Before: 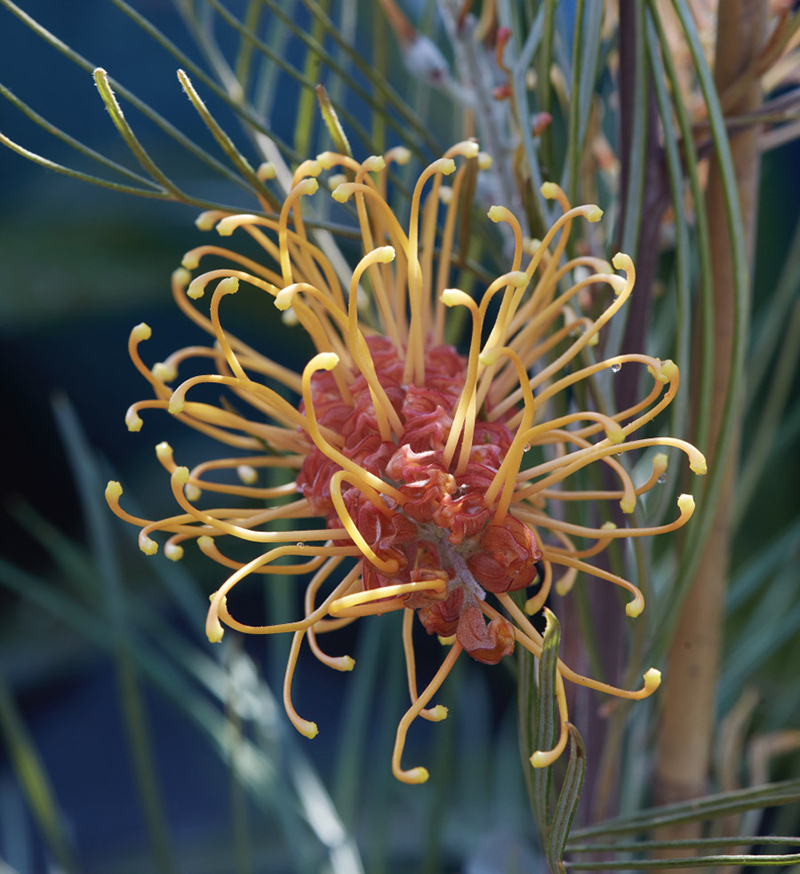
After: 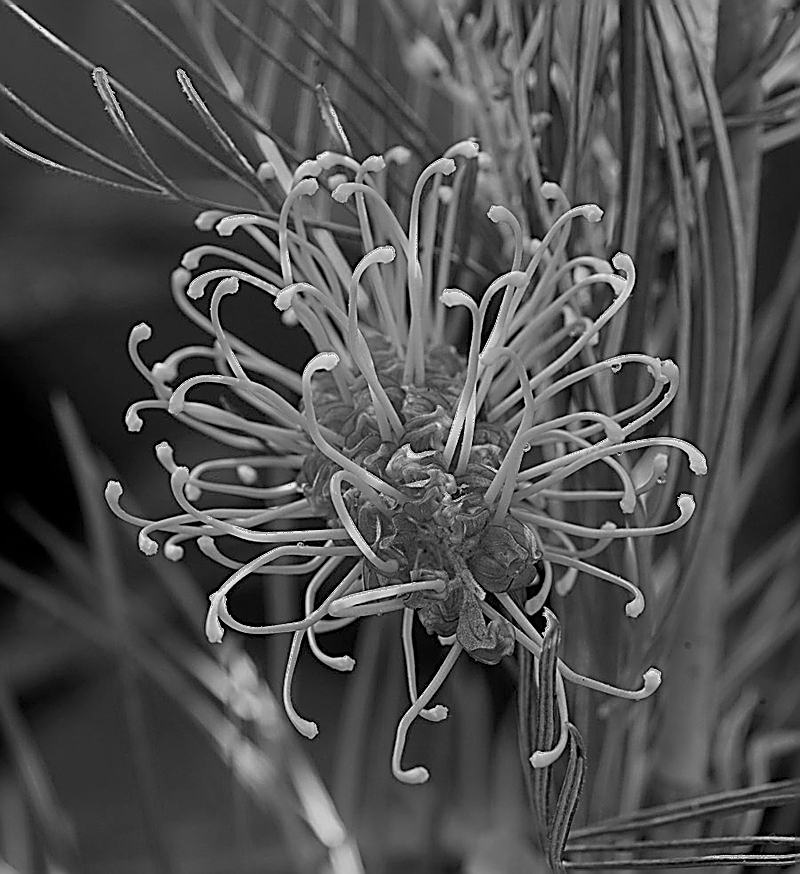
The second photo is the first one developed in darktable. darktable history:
sharpen: amount 1.989
local contrast: highlights 104%, shadows 103%, detail 120%, midtone range 0.2
color calibration: output gray [0.22, 0.42, 0.37, 0], illuminant same as pipeline (D50), adaptation XYZ, x 0.346, y 0.358, temperature 5010.44 K
filmic rgb: black relative exposure -15.01 EV, white relative exposure 3 EV, target black luminance 0%, hardness 9.27, latitude 98.99%, contrast 0.911, shadows ↔ highlights balance 0.587%, color science v4 (2020)
